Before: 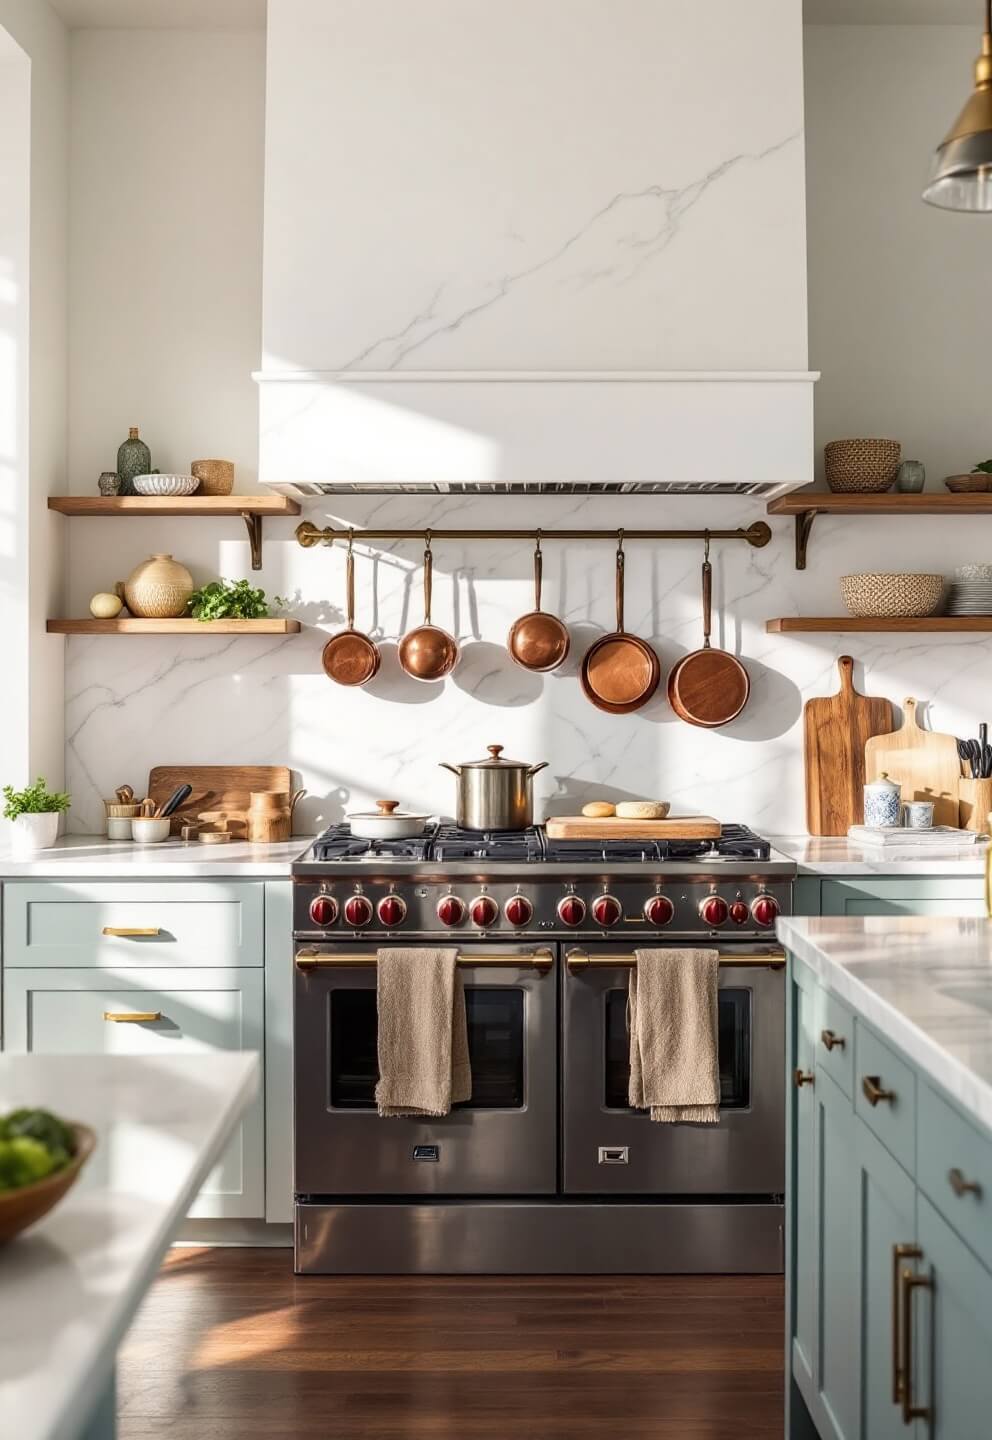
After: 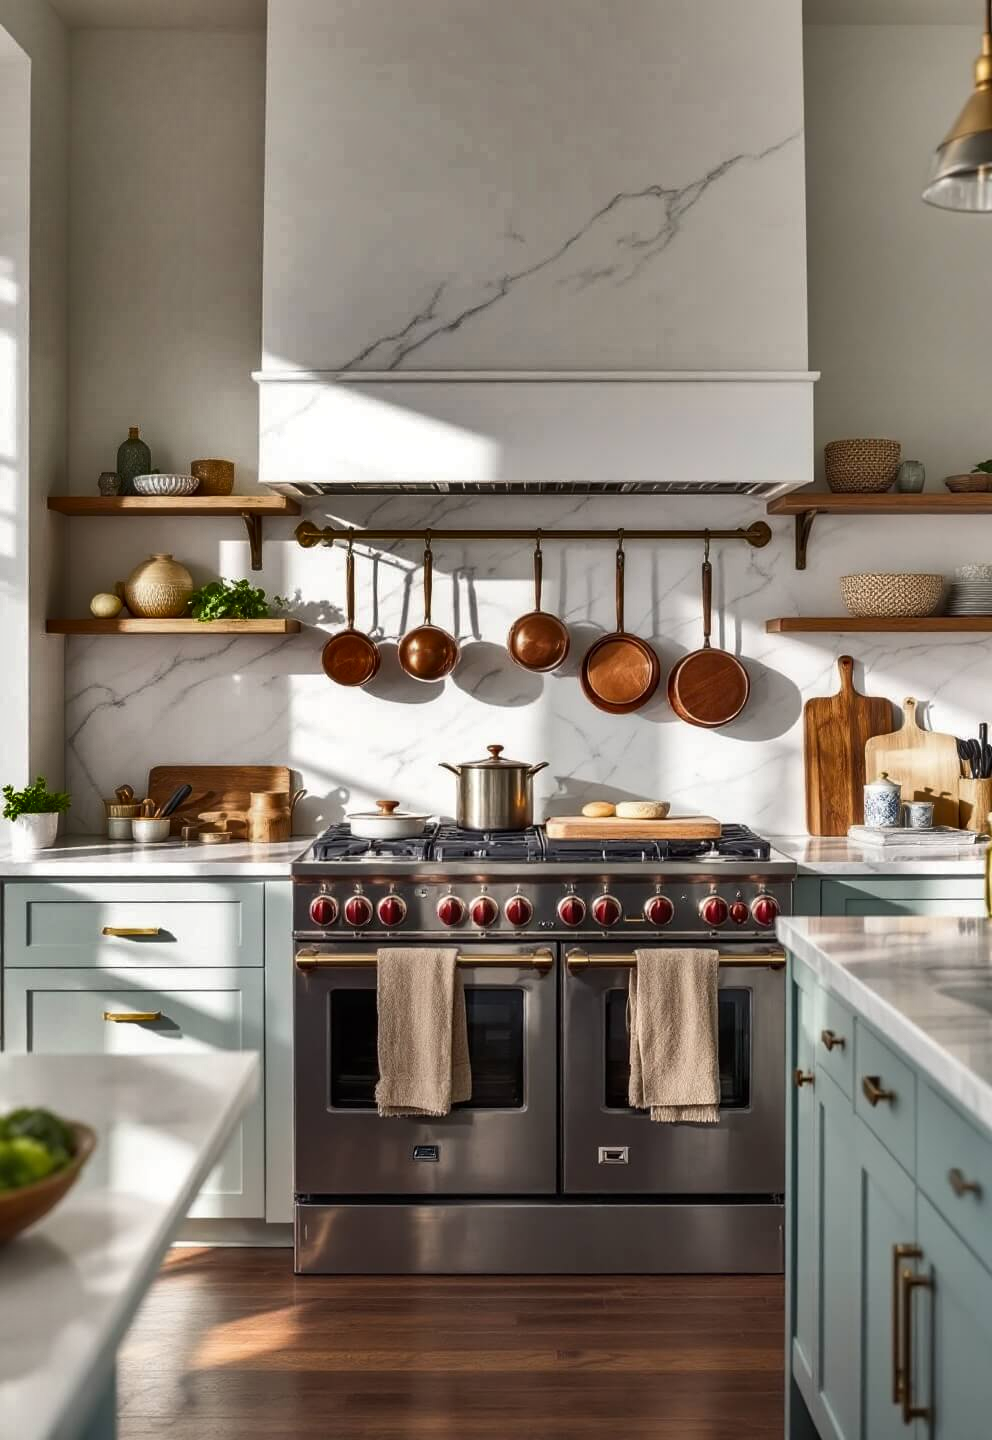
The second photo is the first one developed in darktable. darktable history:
tone equalizer: edges refinement/feathering 500, mask exposure compensation -1.57 EV, preserve details no
shadows and highlights: shadows 21.01, highlights -83.05, soften with gaussian
